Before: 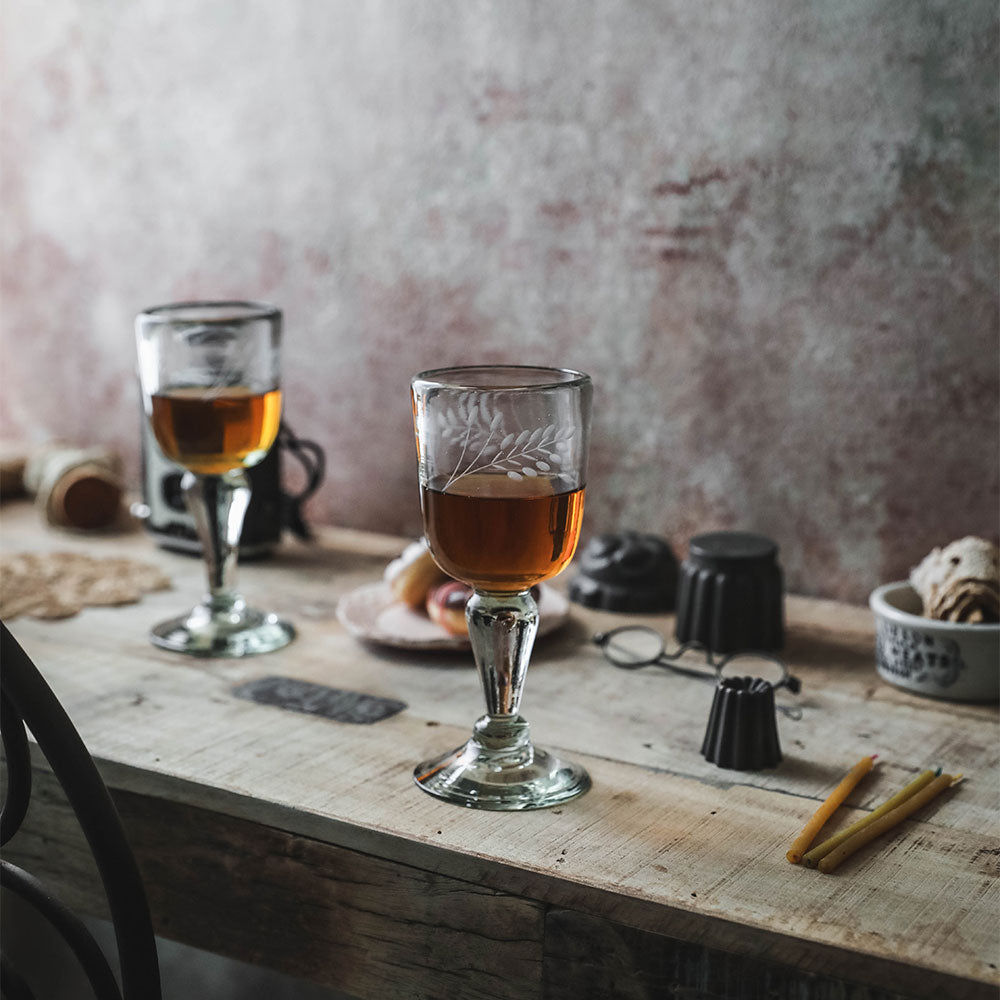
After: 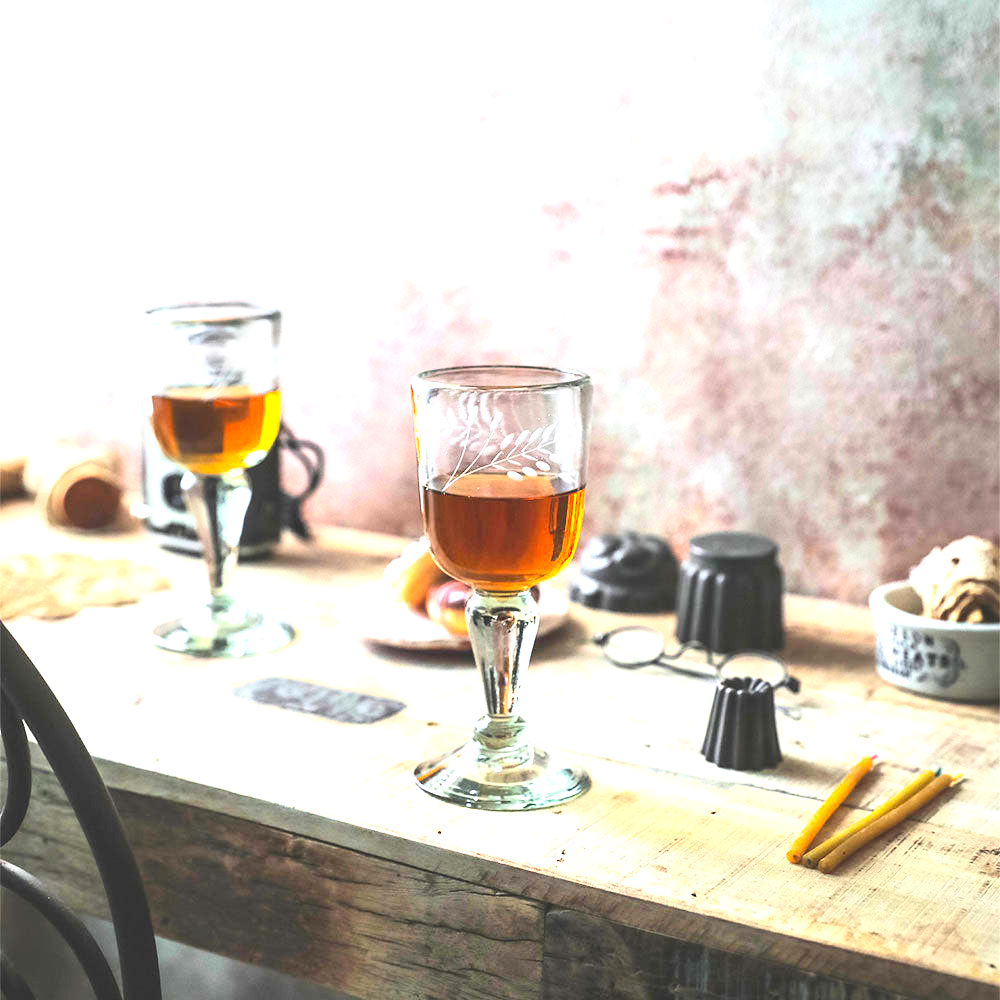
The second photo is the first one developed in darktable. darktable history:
exposure: black level correction 0, exposure 1.969 EV, compensate exposure bias true, compensate highlight preservation false
color zones: curves: ch1 [(0.25, 0.61) (0.75, 0.248)]
contrast brightness saturation: contrast 0.198, brightness 0.169, saturation 0.22
